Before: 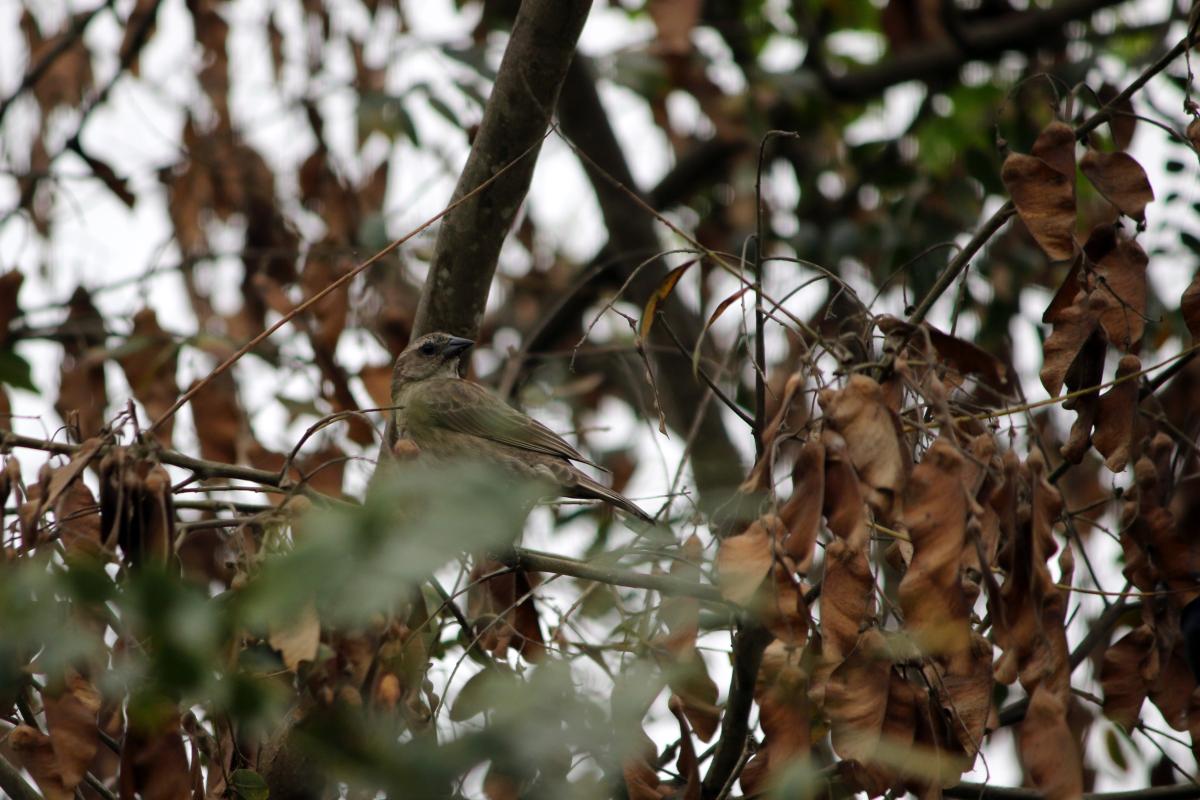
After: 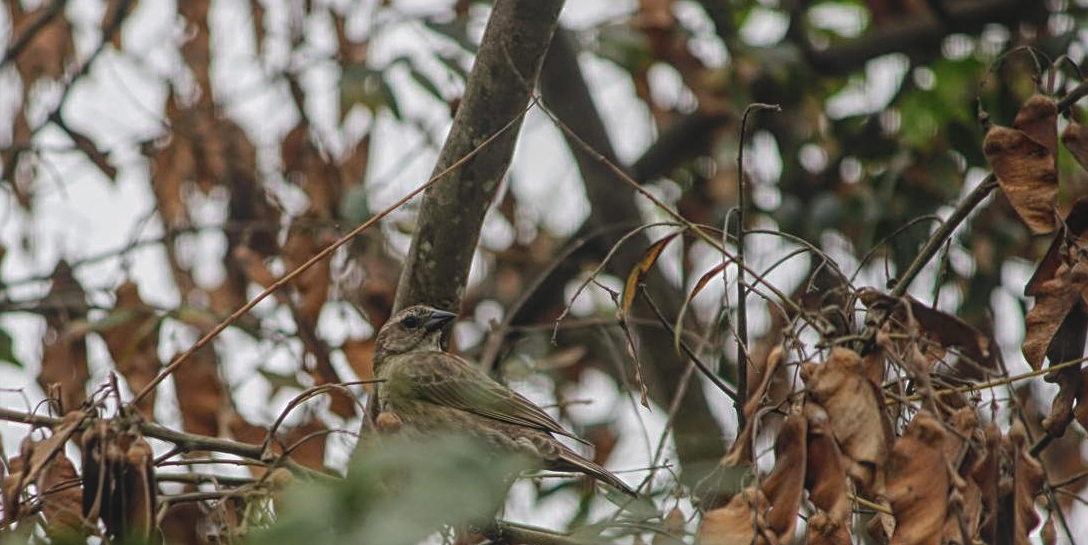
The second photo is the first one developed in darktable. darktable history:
local contrast: highlights 67%, shadows 34%, detail 167%, midtone range 0.2
contrast brightness saturation: contrast -0.116
crop: left 1.57%, top 3.42%, right 7.726%, bottom 28.436%
sharpen: radius 3.132
